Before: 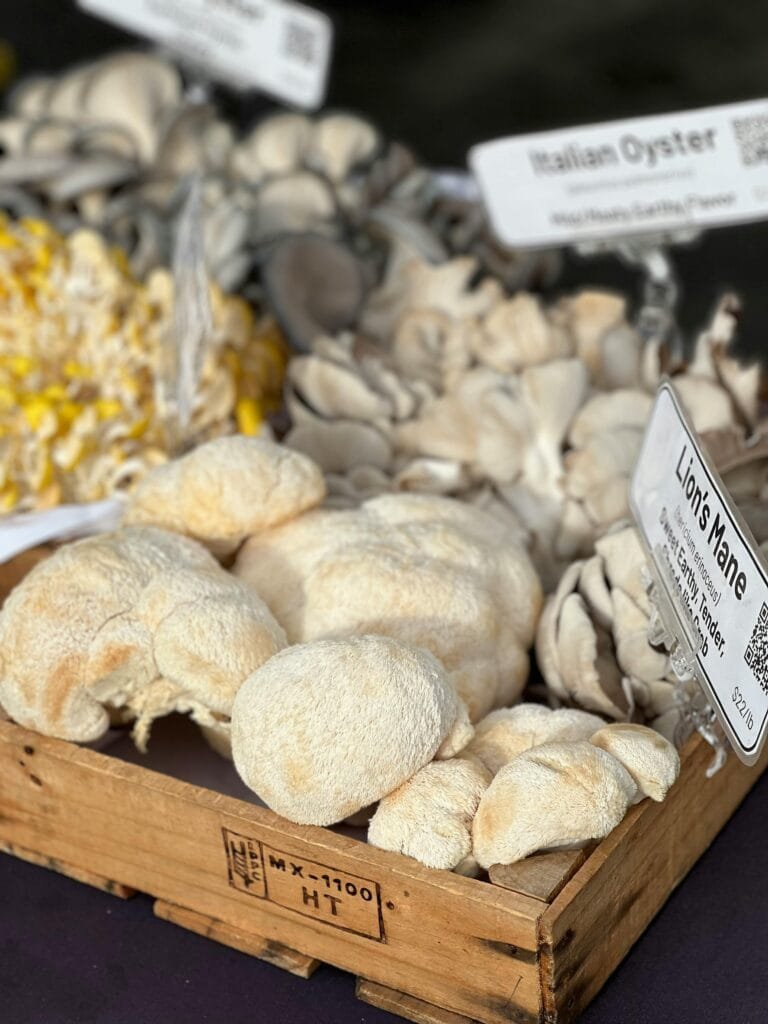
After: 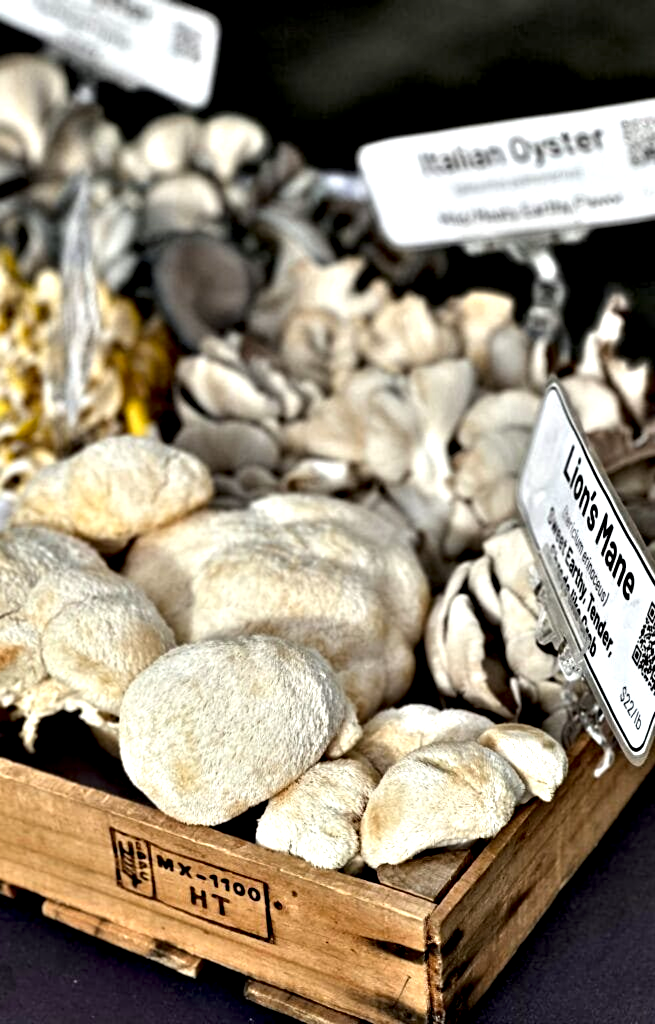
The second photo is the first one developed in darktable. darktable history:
contrast equalizer: octaves 7, y [[0.48, 0.654, 0.731, 0.706, 0.772, 0.382], [0.55 ×6], [0 ×6], [0 ×6], [0 ×6]]
crop and rotate: left 14.584%
